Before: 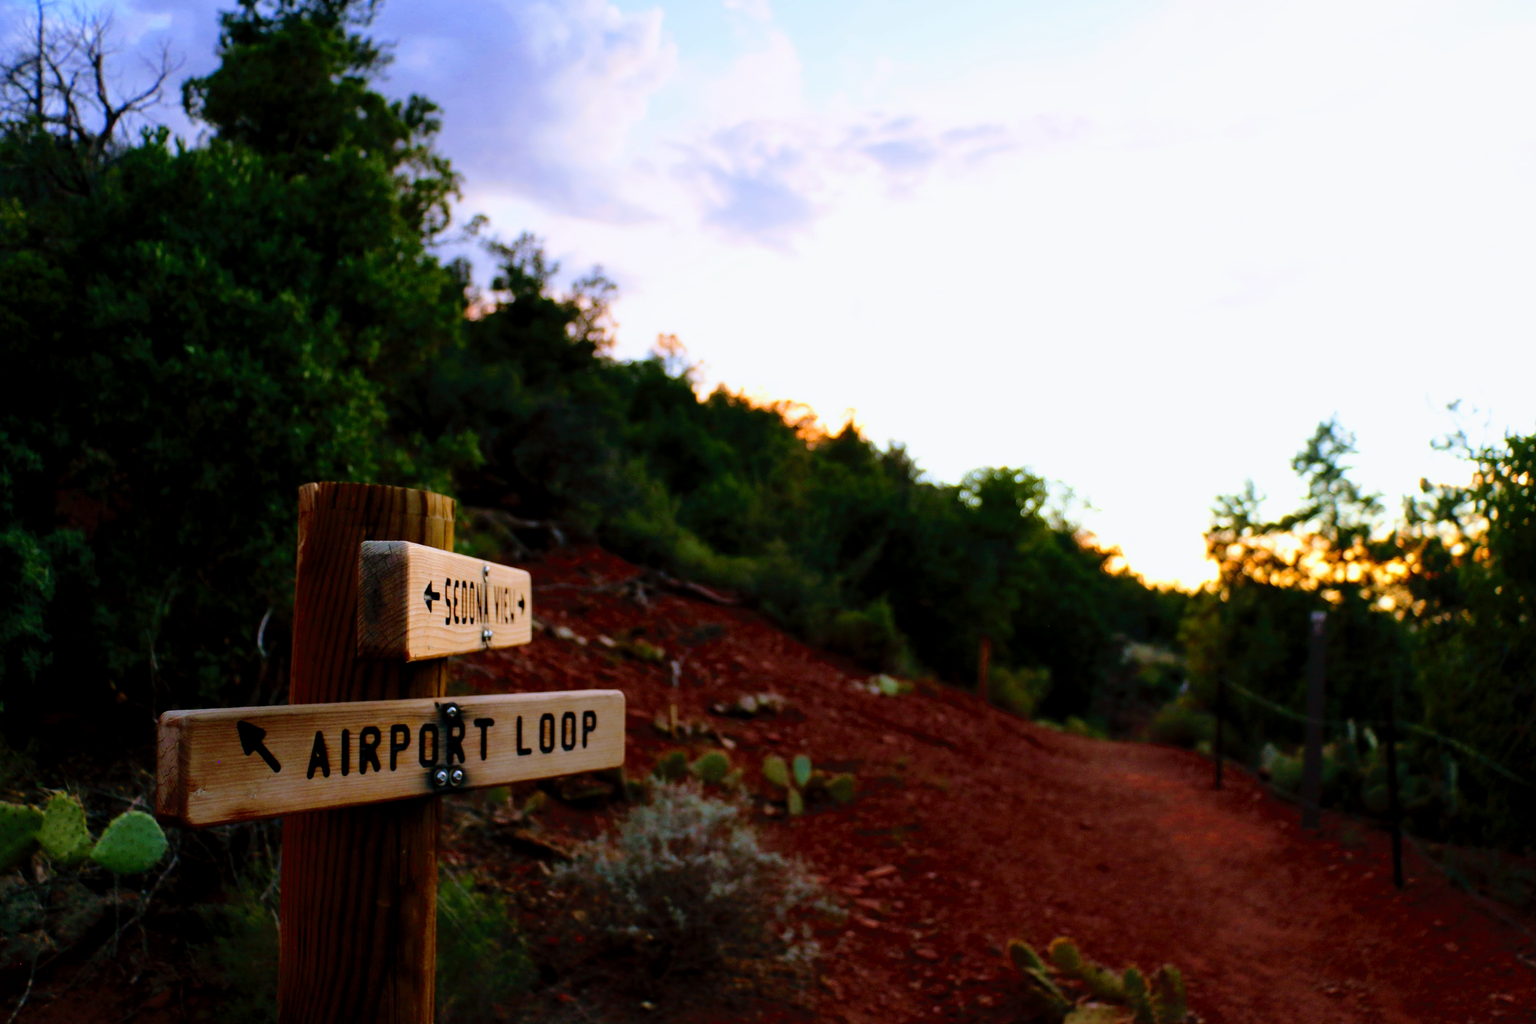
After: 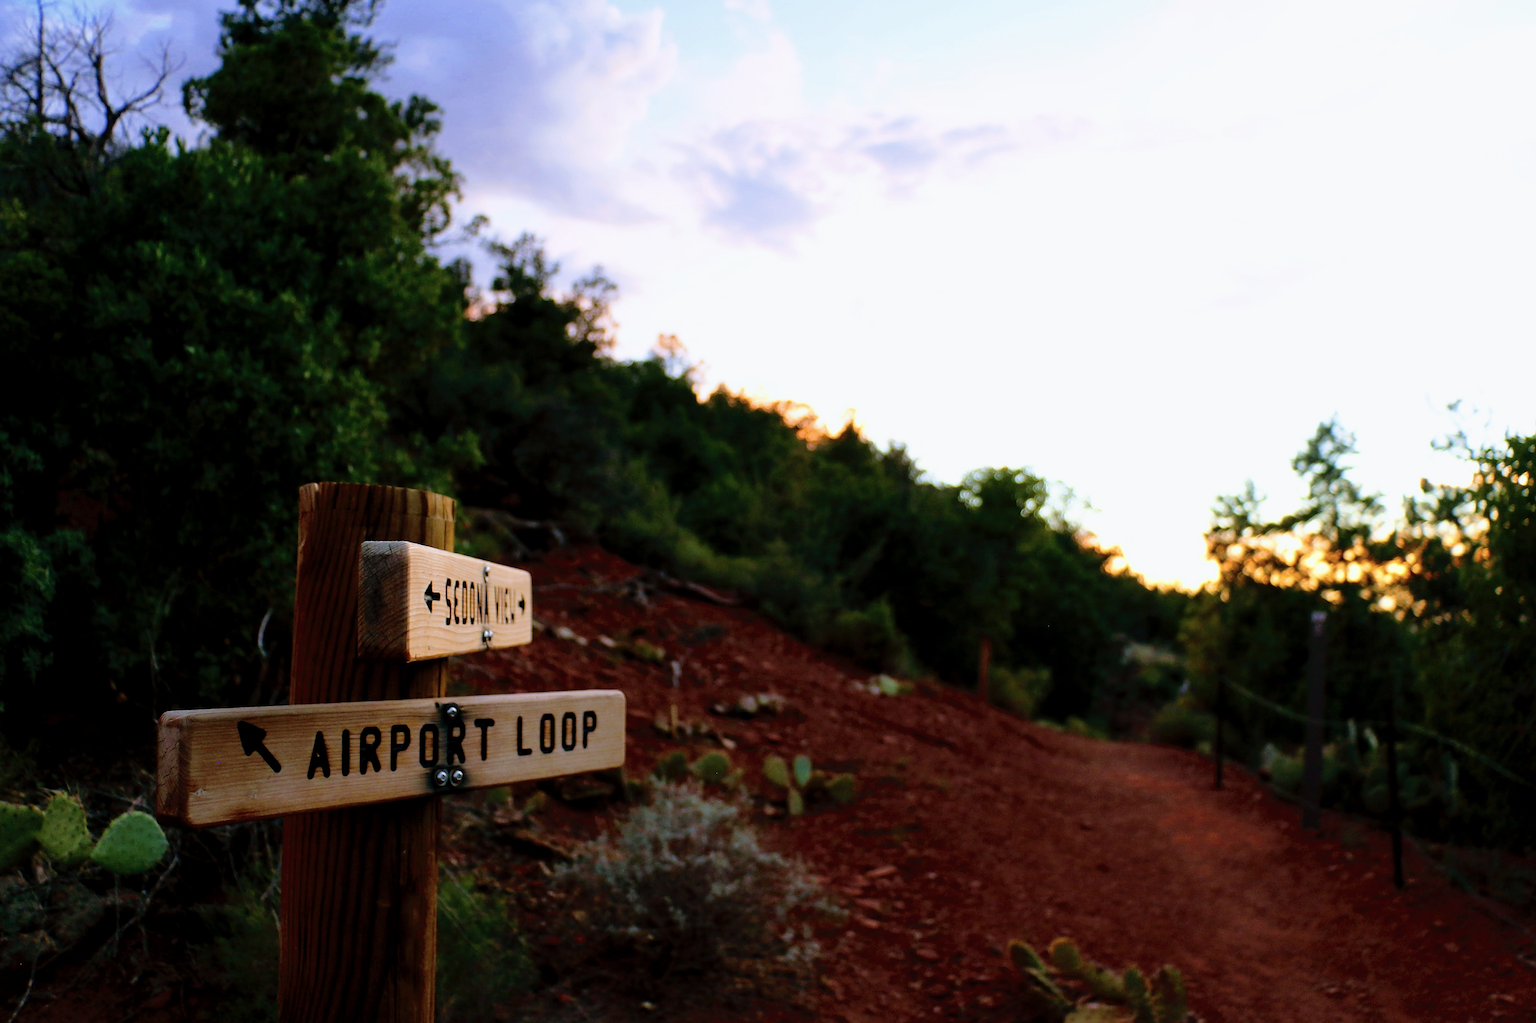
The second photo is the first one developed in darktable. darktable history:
color correction: saturation 0.85
sharpen: on, module defaults
